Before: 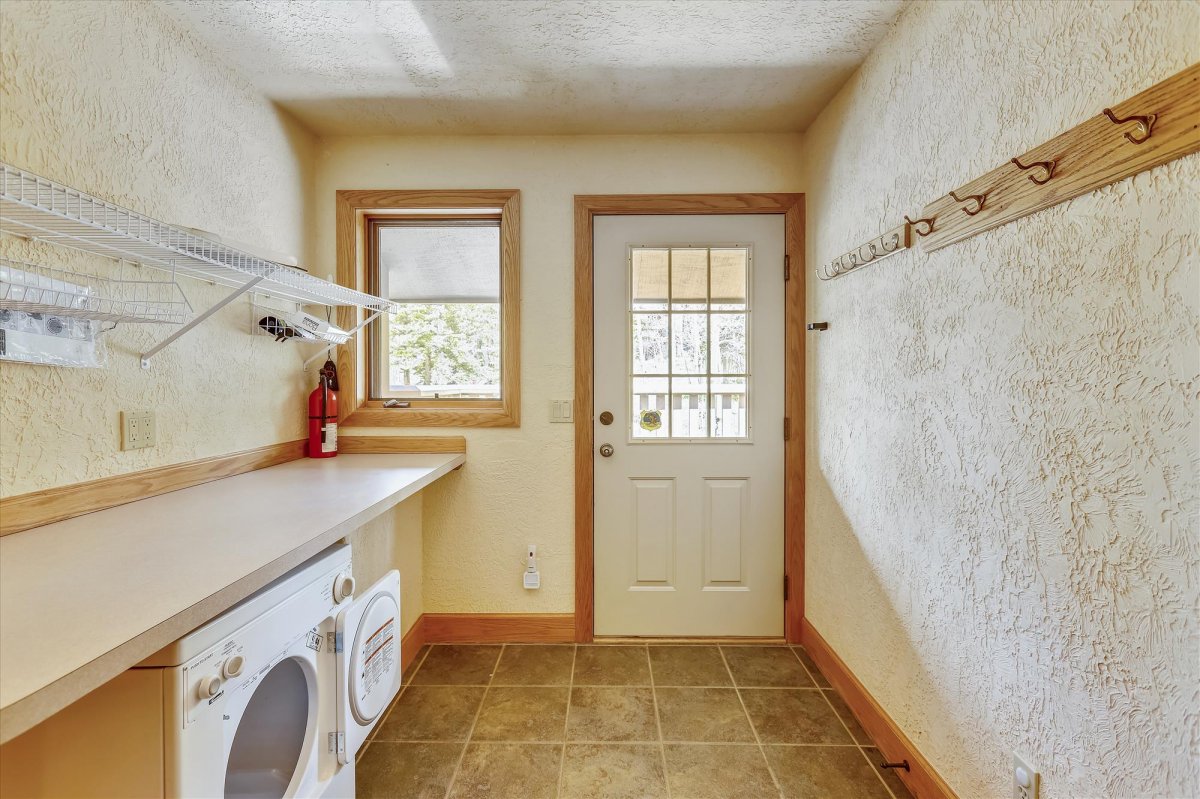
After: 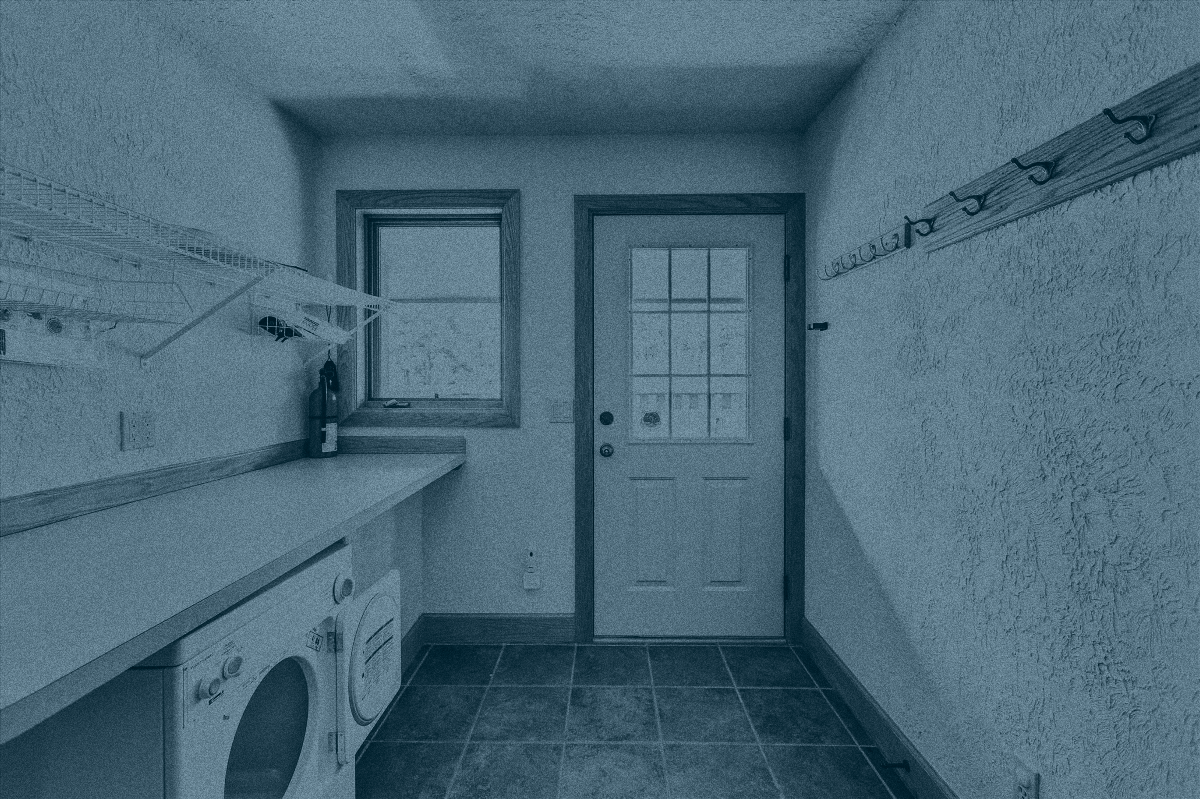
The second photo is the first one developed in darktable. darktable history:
grain: coarseness 0.09 ISO, strength 40%
colorize: hue 194.4°, saturation 29%, source mix 61.75%, lightness 3.98%, version 1
base curve: curves: ch0 [(0, 0.036) (0.007, 0.037) (0.604, 0.887) (1, 1)], preserve colors none
